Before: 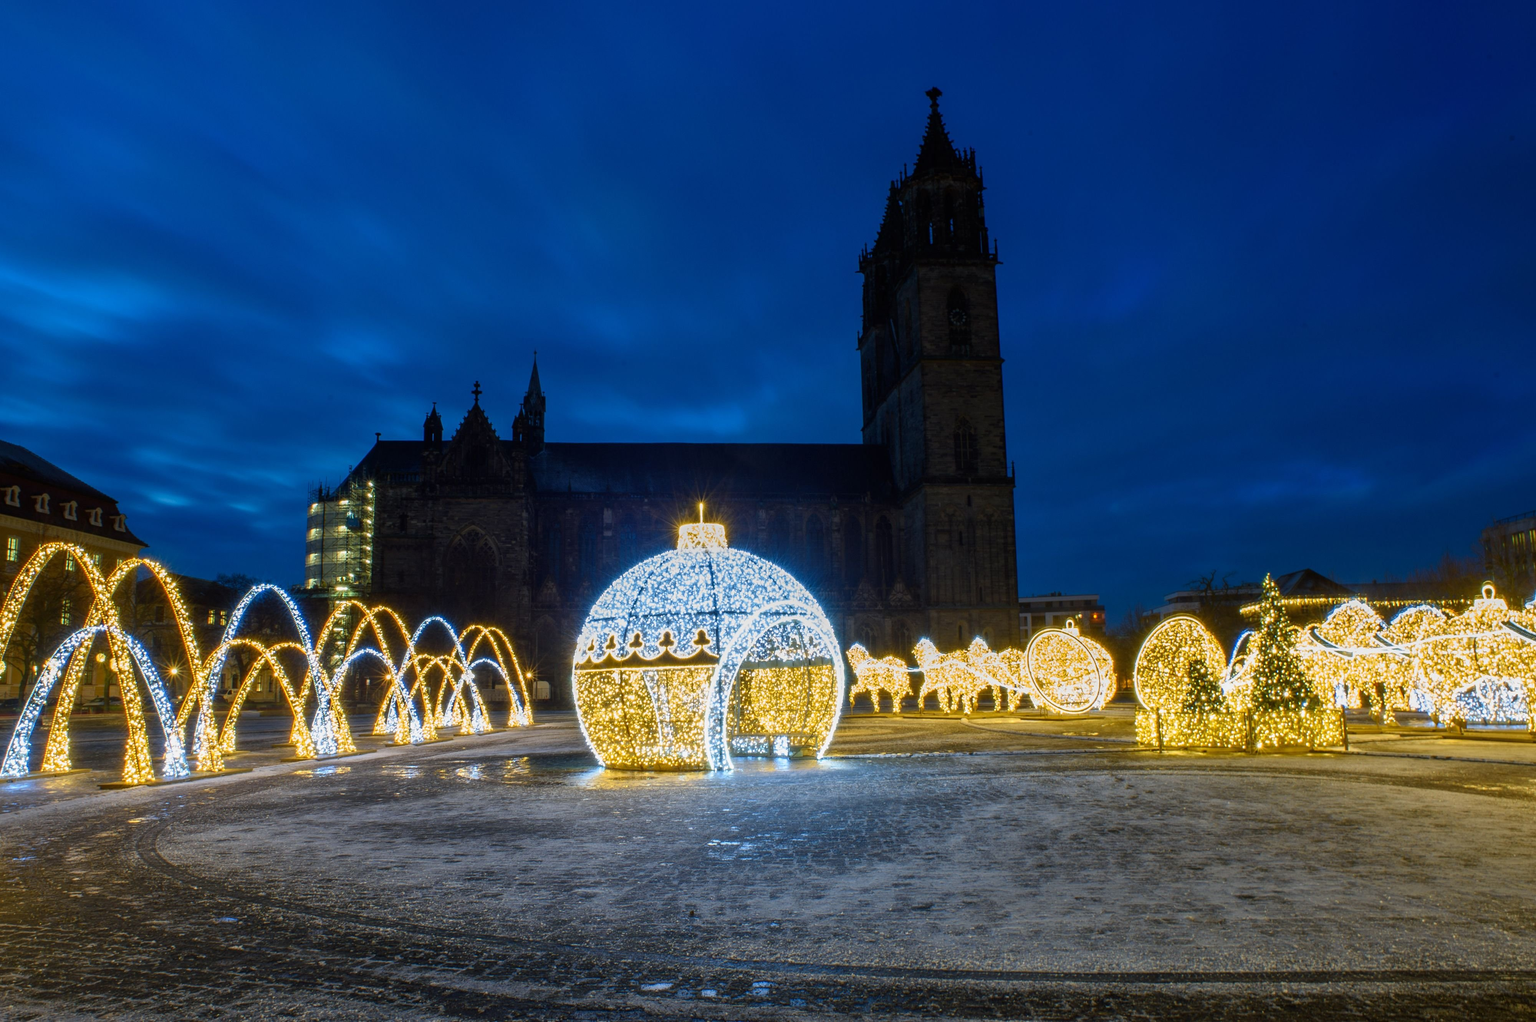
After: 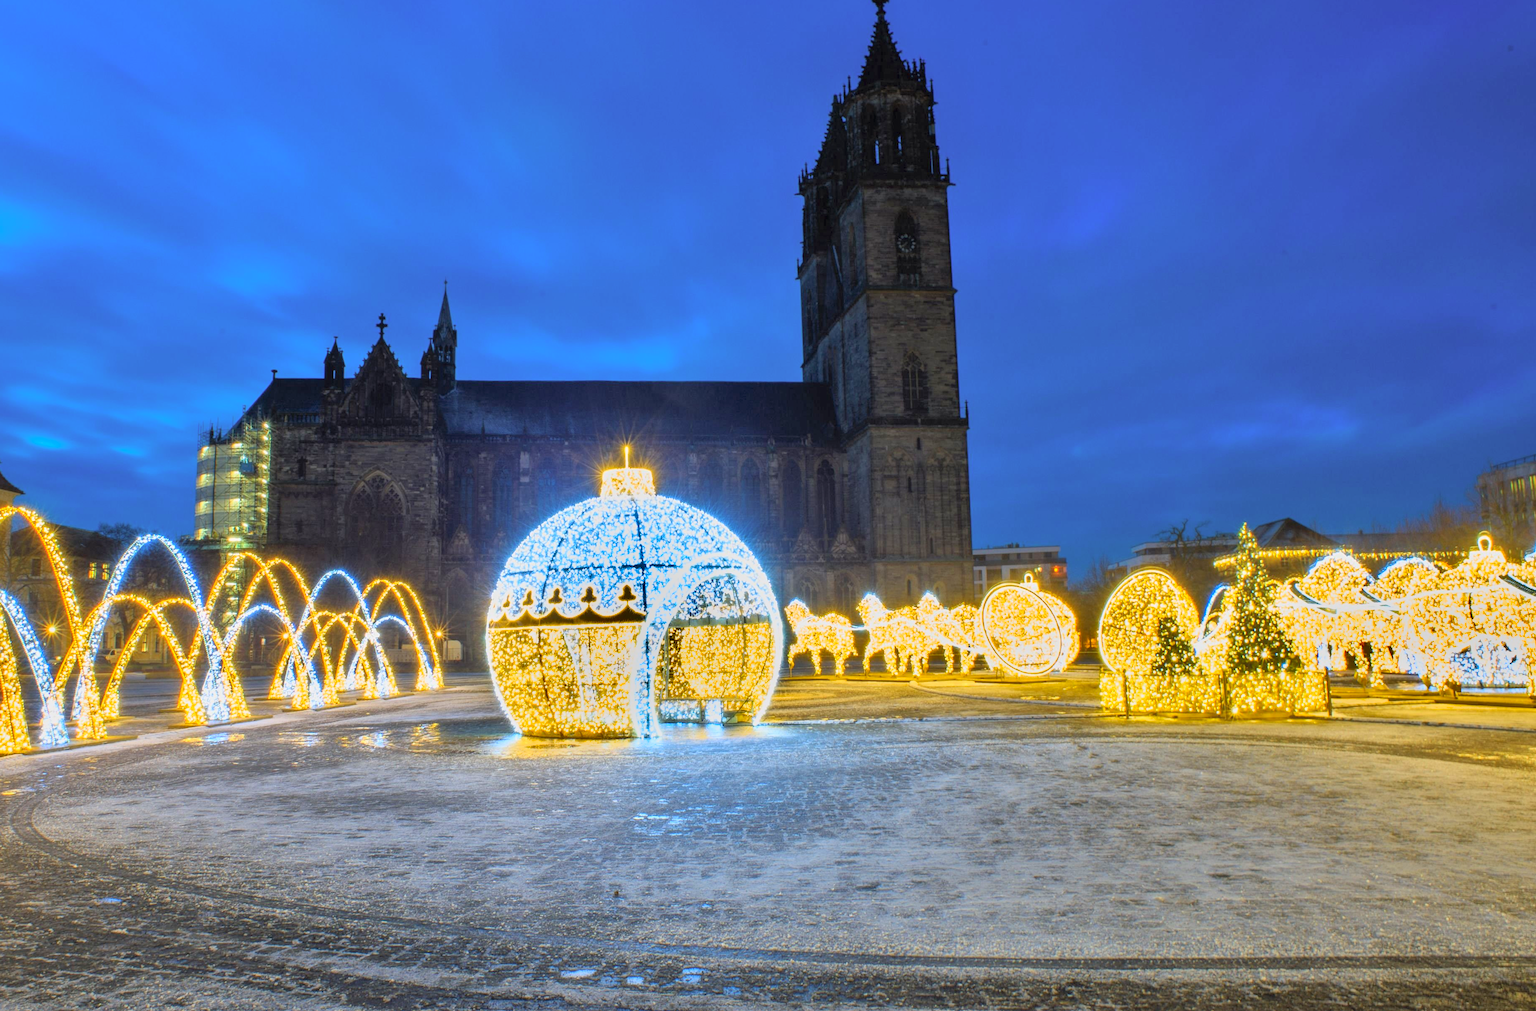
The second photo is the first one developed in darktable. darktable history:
shadows and highlights: shadows 22.7, highlights -48.71, soften with gaussian
crop and rotate: left 8.262%, top 9.226%
exposure: exposure 1.223 EV, compensate highlight preservation false
global tonemap: drago (0.7, 100)
